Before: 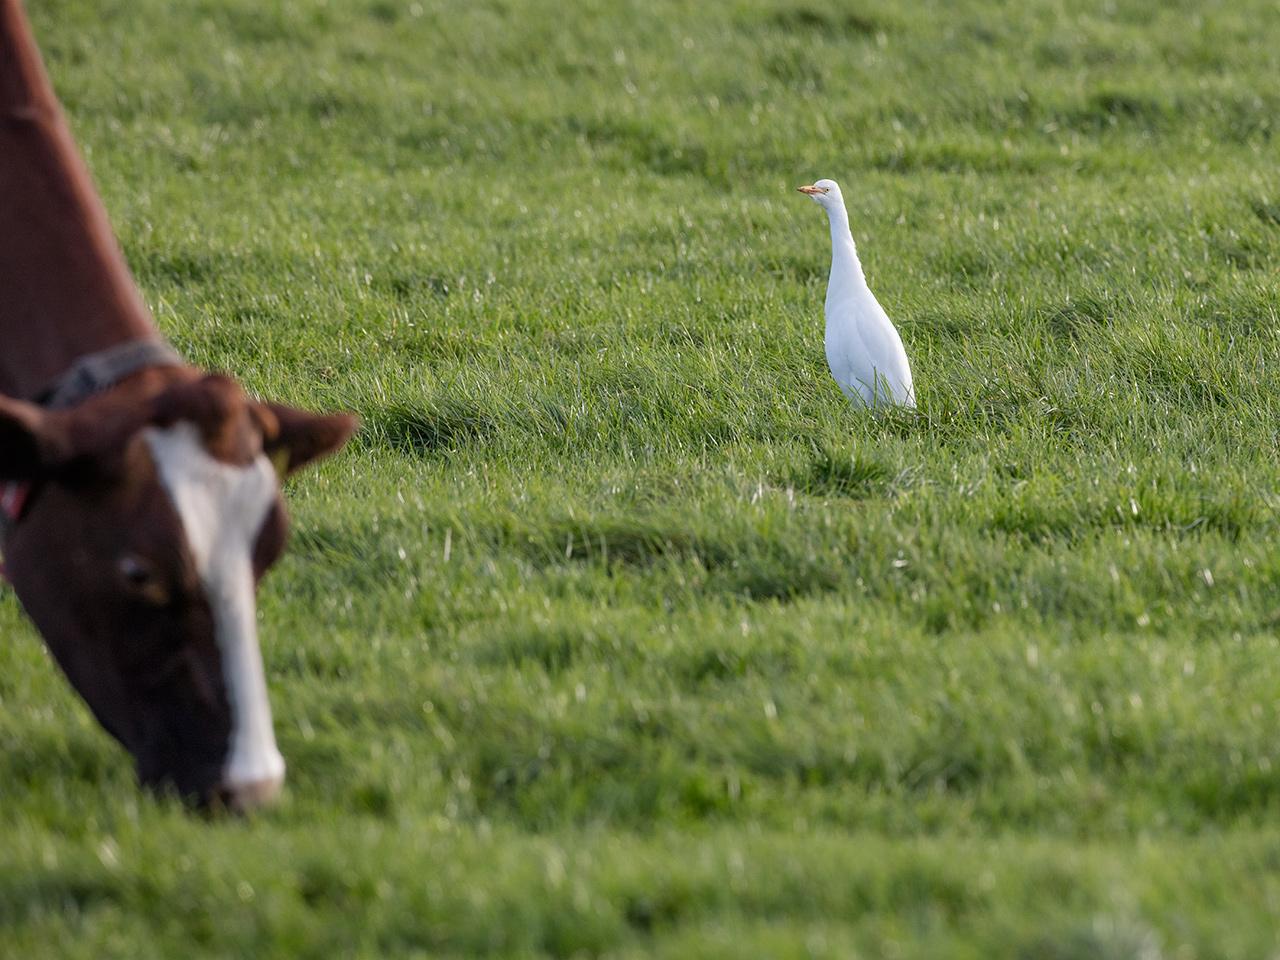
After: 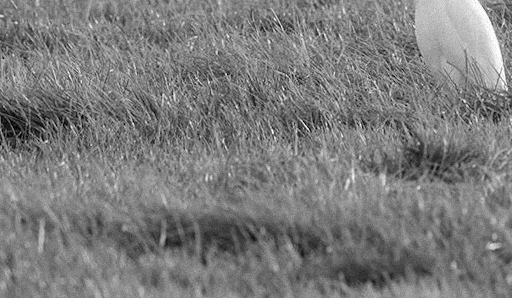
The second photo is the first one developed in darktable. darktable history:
rotate and perspective: rotation -1°, crop left 0.011, crop right 0.989, crop top 0.025, crop bottom 0.975
white balance: red 0.974, blue 1.044
color contrast: green-magenta contrast 0, blue-yellow contrast 0
crop: left 31.751%, top 32.172%, right 27.8%, bottom 35.83%
grain: mid-tones bias 0%
